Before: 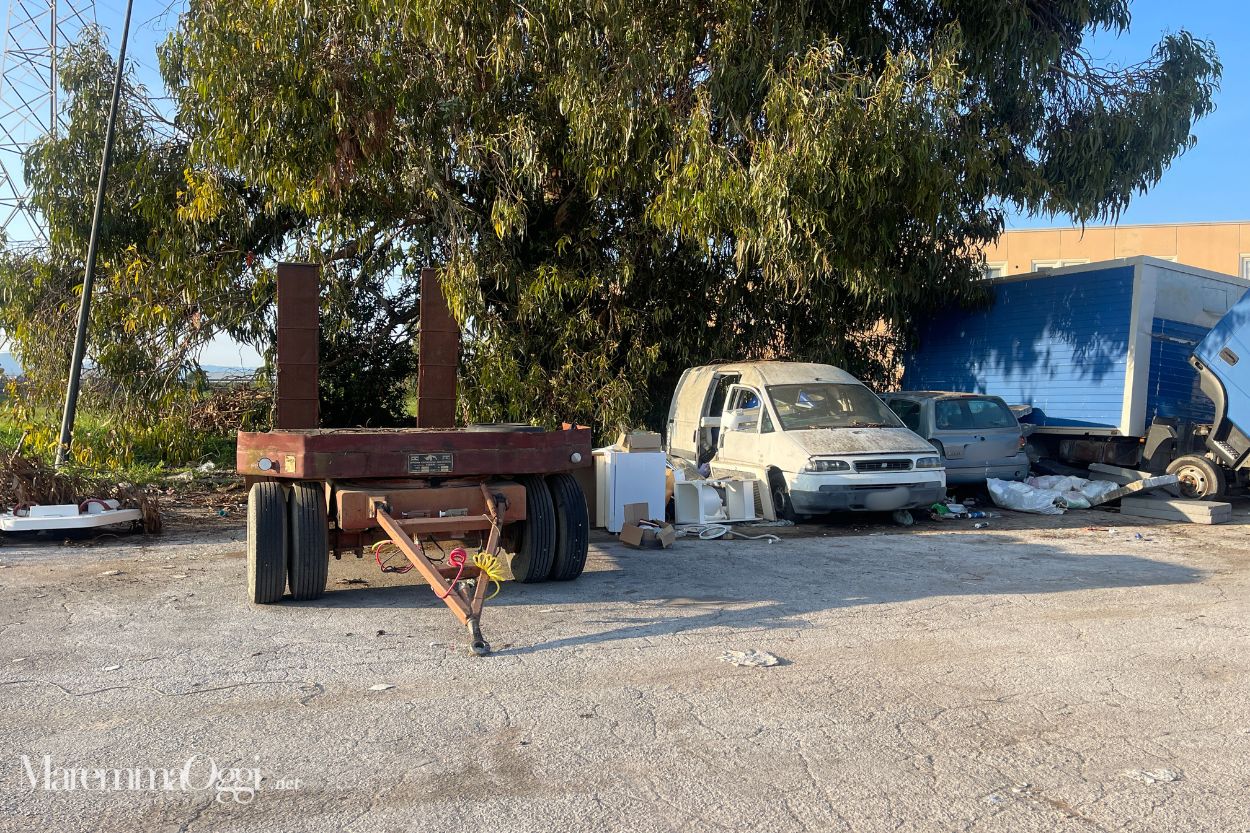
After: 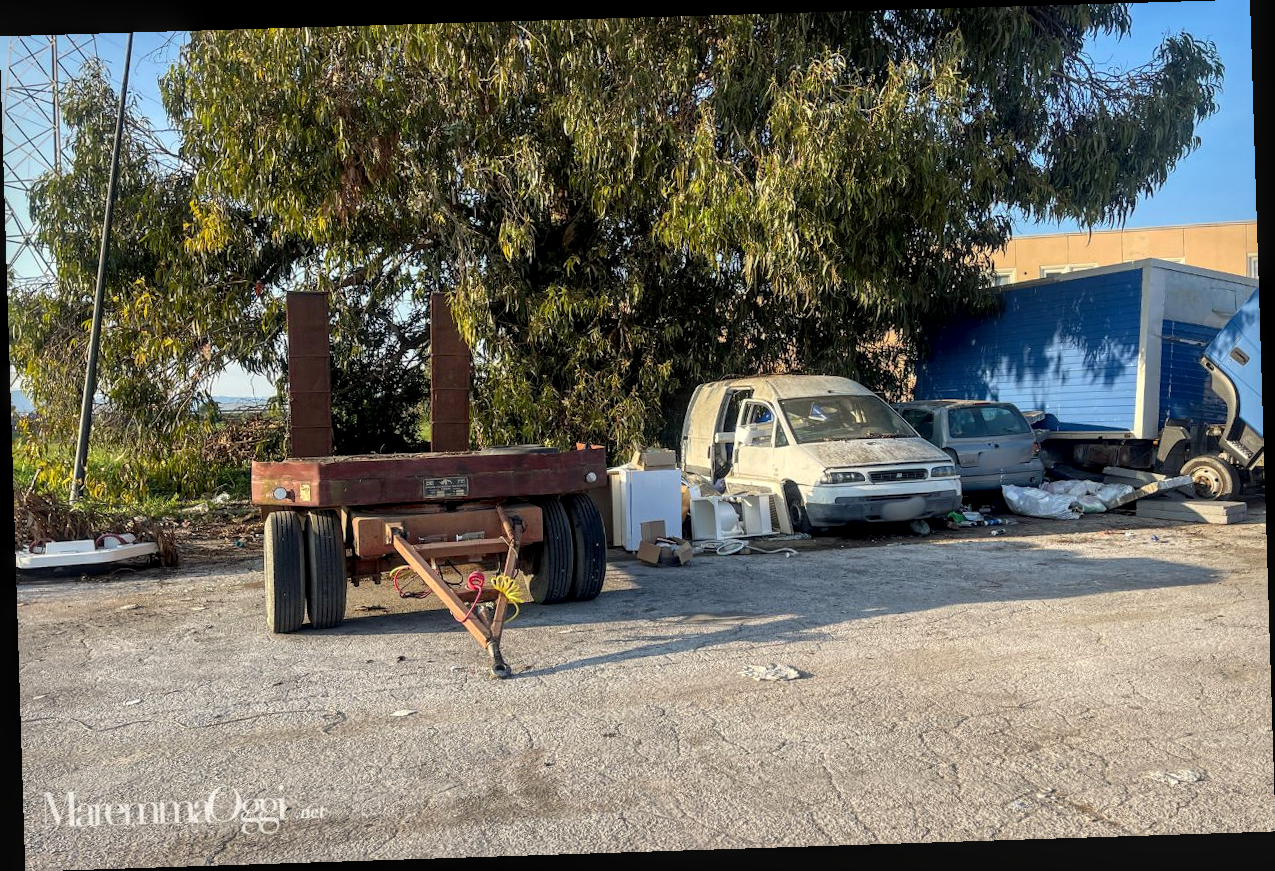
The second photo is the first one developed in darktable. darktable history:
color correction: highlights b* 3
local contrast: detail 130%
rotate and perspective: rotation -1.77°, lens shift (horizontal) 0.004, automatic cropping off
